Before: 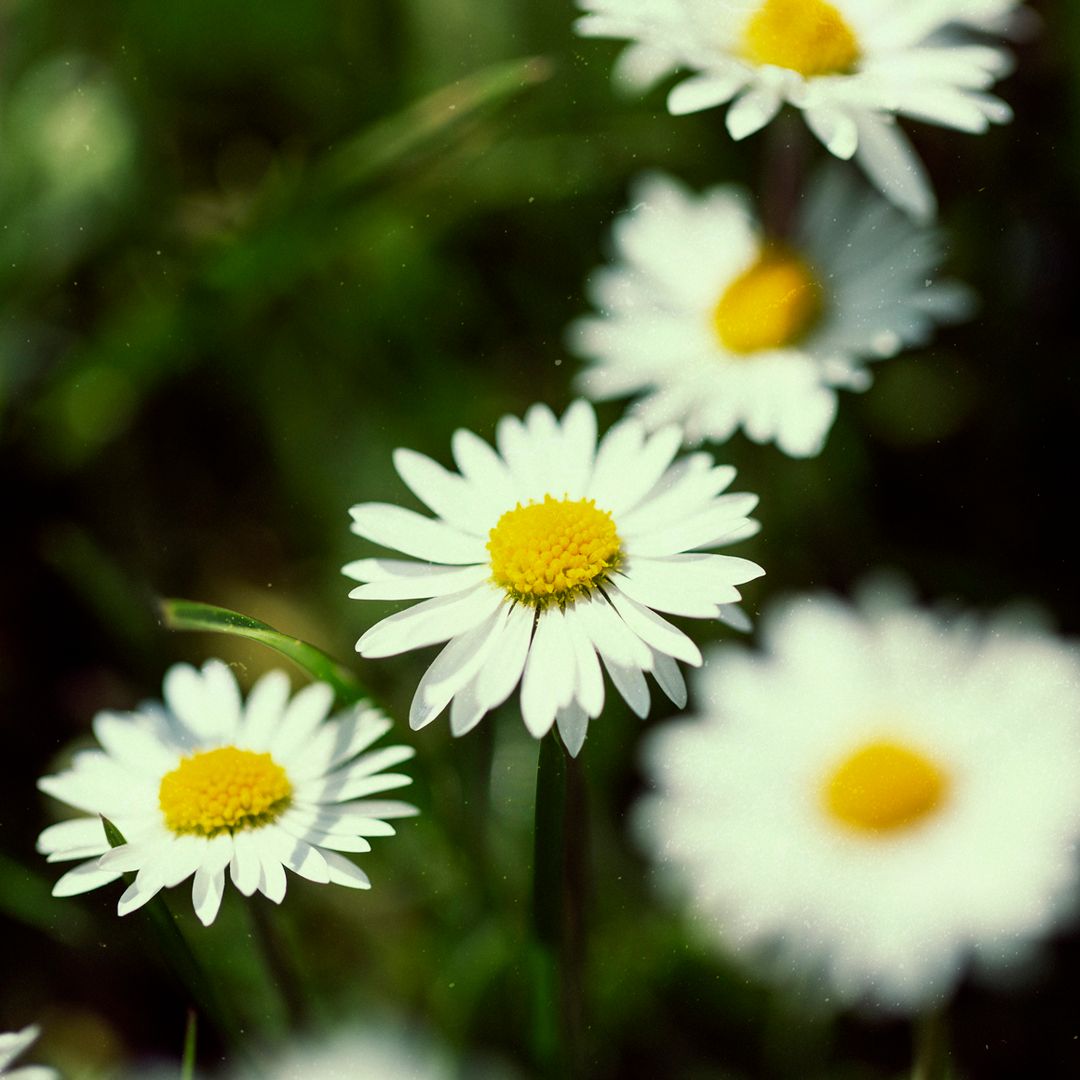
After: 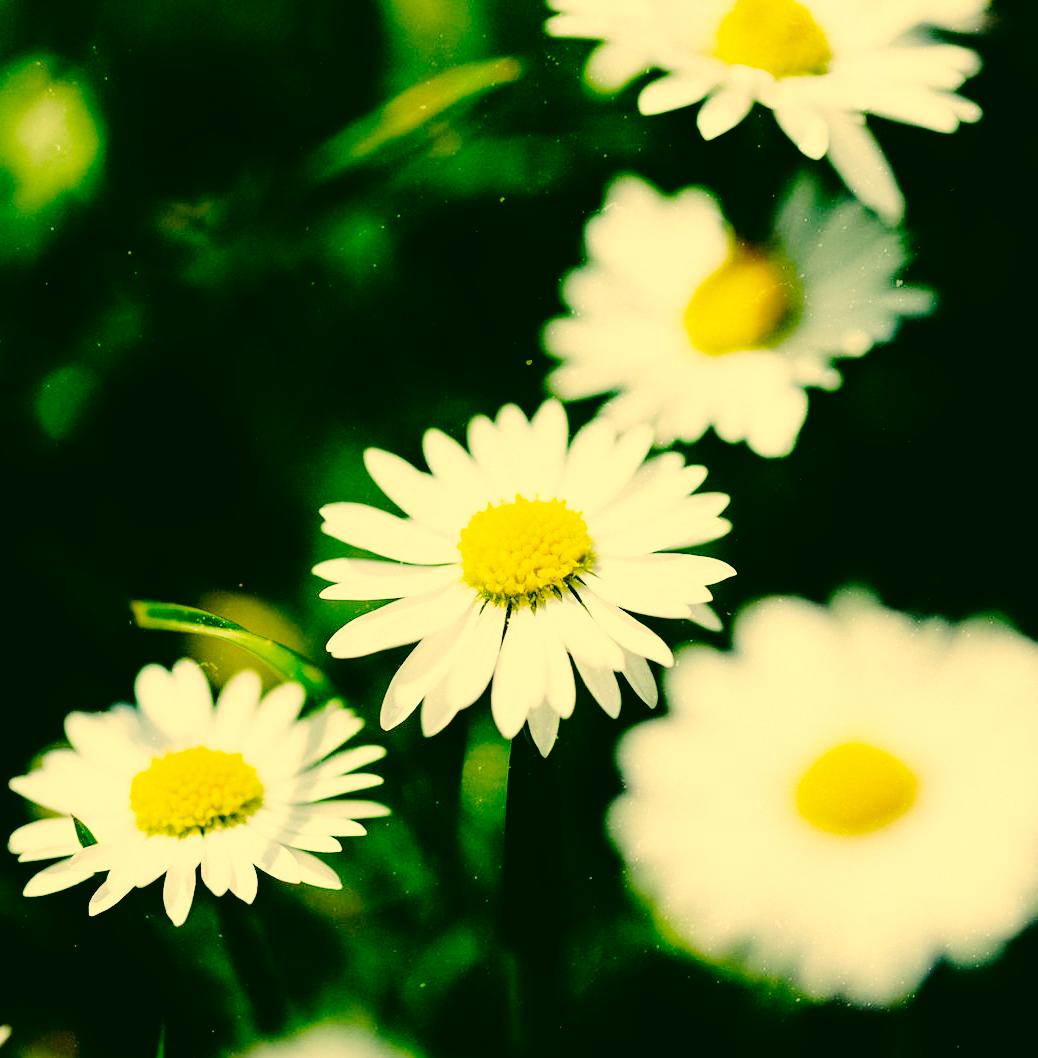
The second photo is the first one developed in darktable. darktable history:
crop and rotate: left 2.703%, right 1.123%, bottom 1.95%
base curve: curves: ch0 [(0, 0) (0.036, 0.01) (0.123, 0.254) (0.258, 0.504) (0.507, 0.748) (1, 1)], preserve colors none
color correction: highlights a* 5.66, highlights b* 32.9, shadows a* -26.23, shadows b* 3.88
